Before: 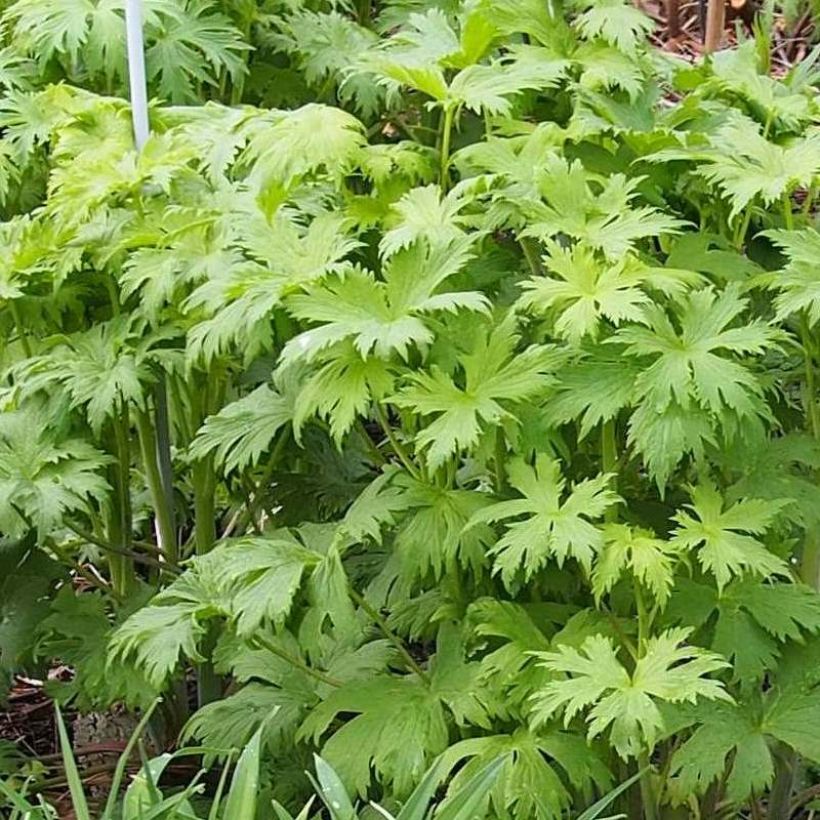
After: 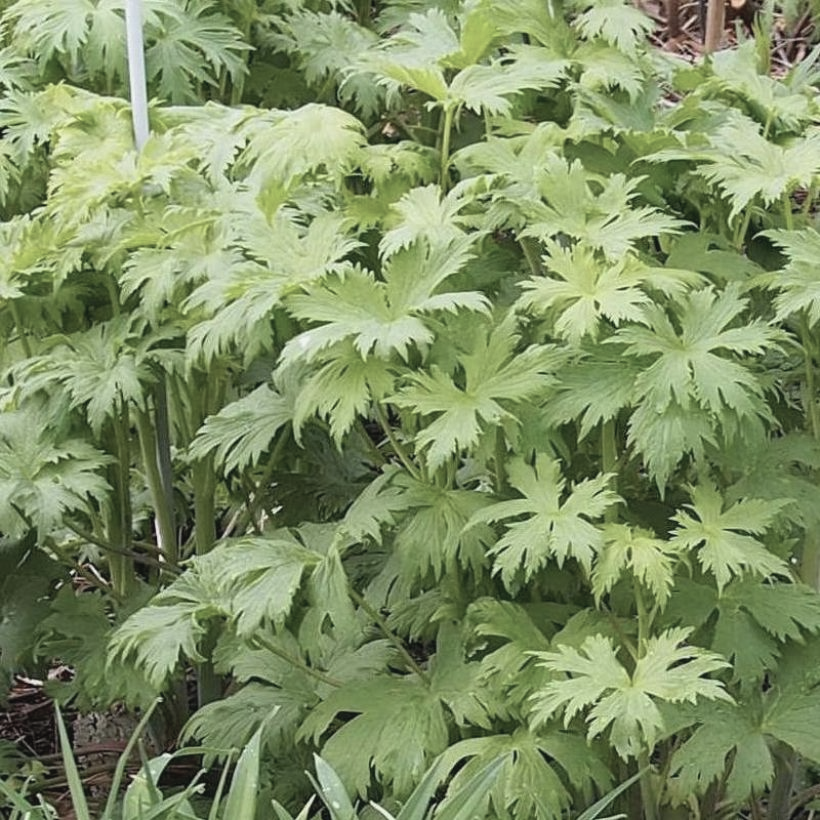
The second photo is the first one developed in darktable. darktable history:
contrast brightness saturation: contrast -0.065, saturation -0.415
